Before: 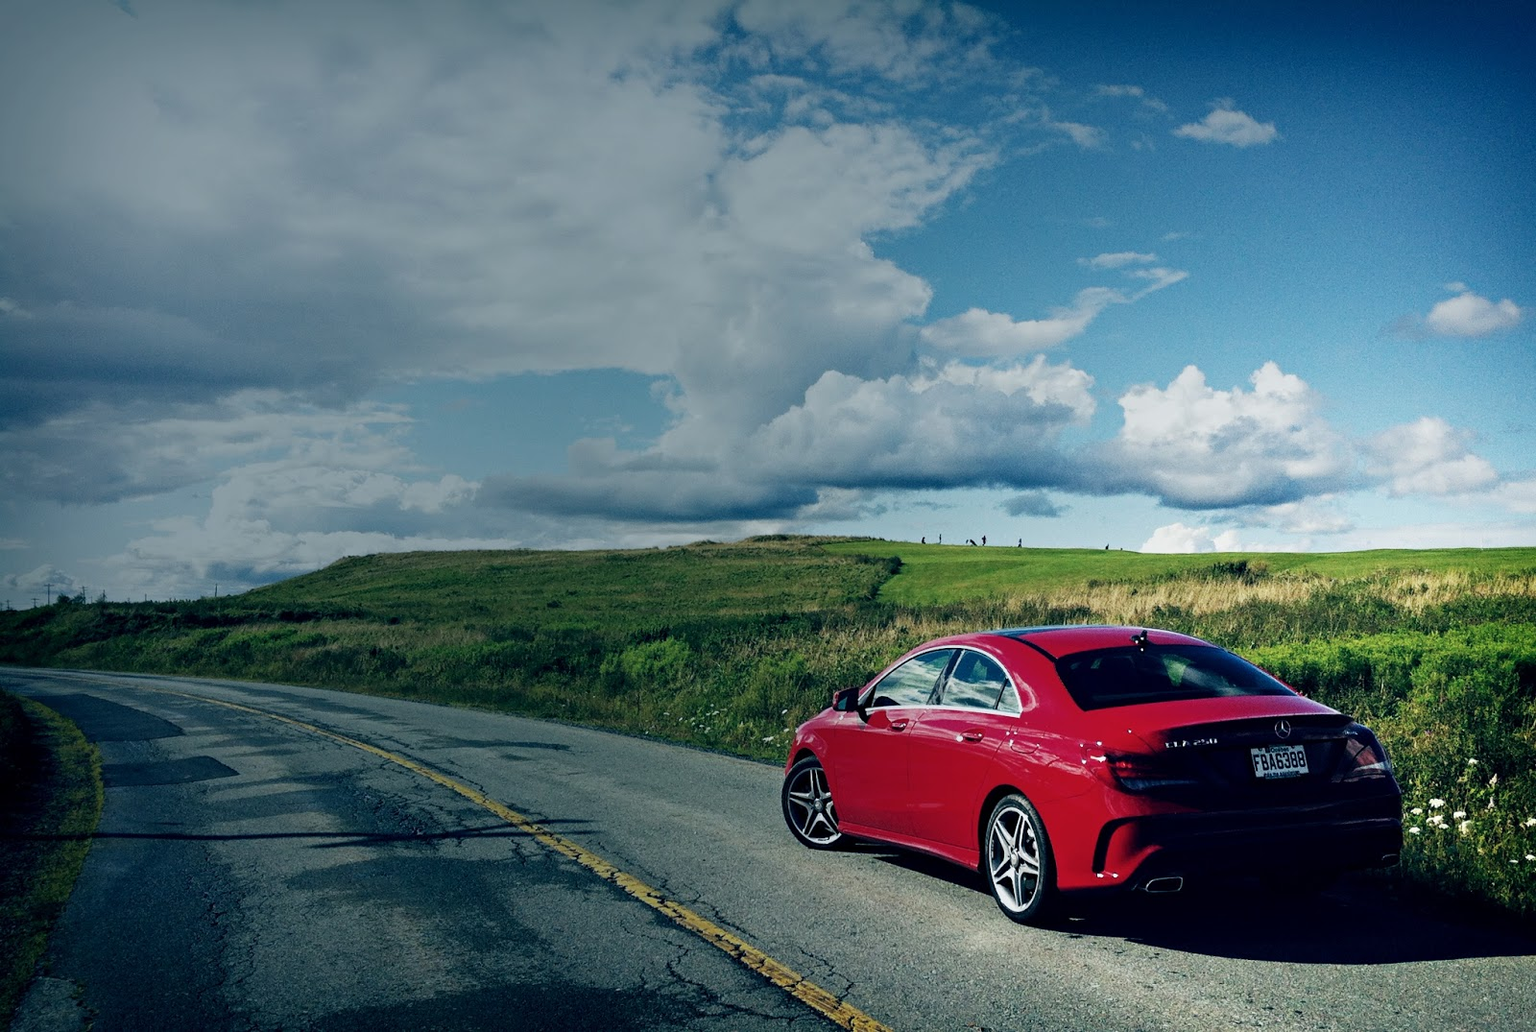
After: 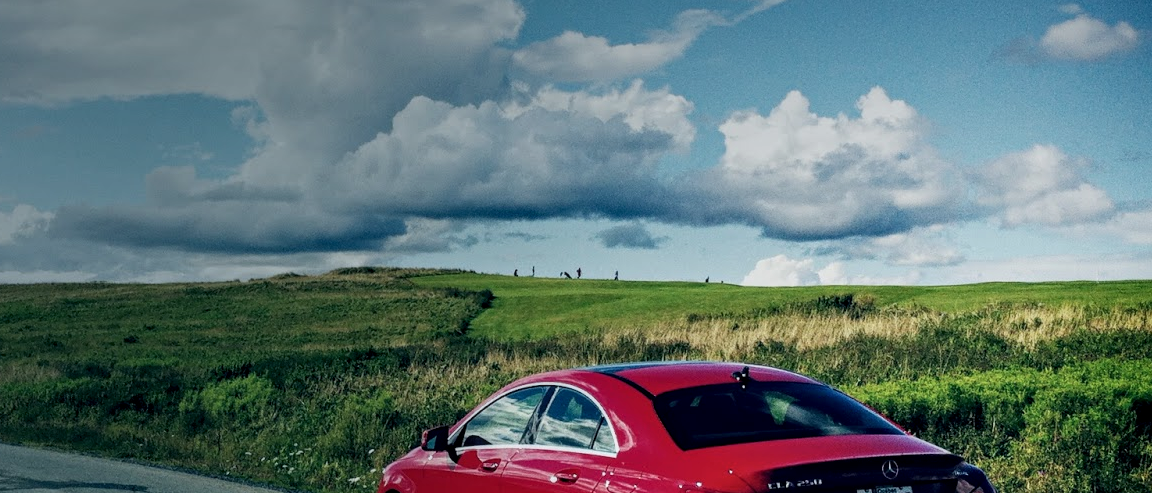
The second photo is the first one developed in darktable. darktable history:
graduated density: on, module defaults
local contrast: on, module defaults
crop and rotate: left 27.938%, top 27.046%, bottom 27.046%
